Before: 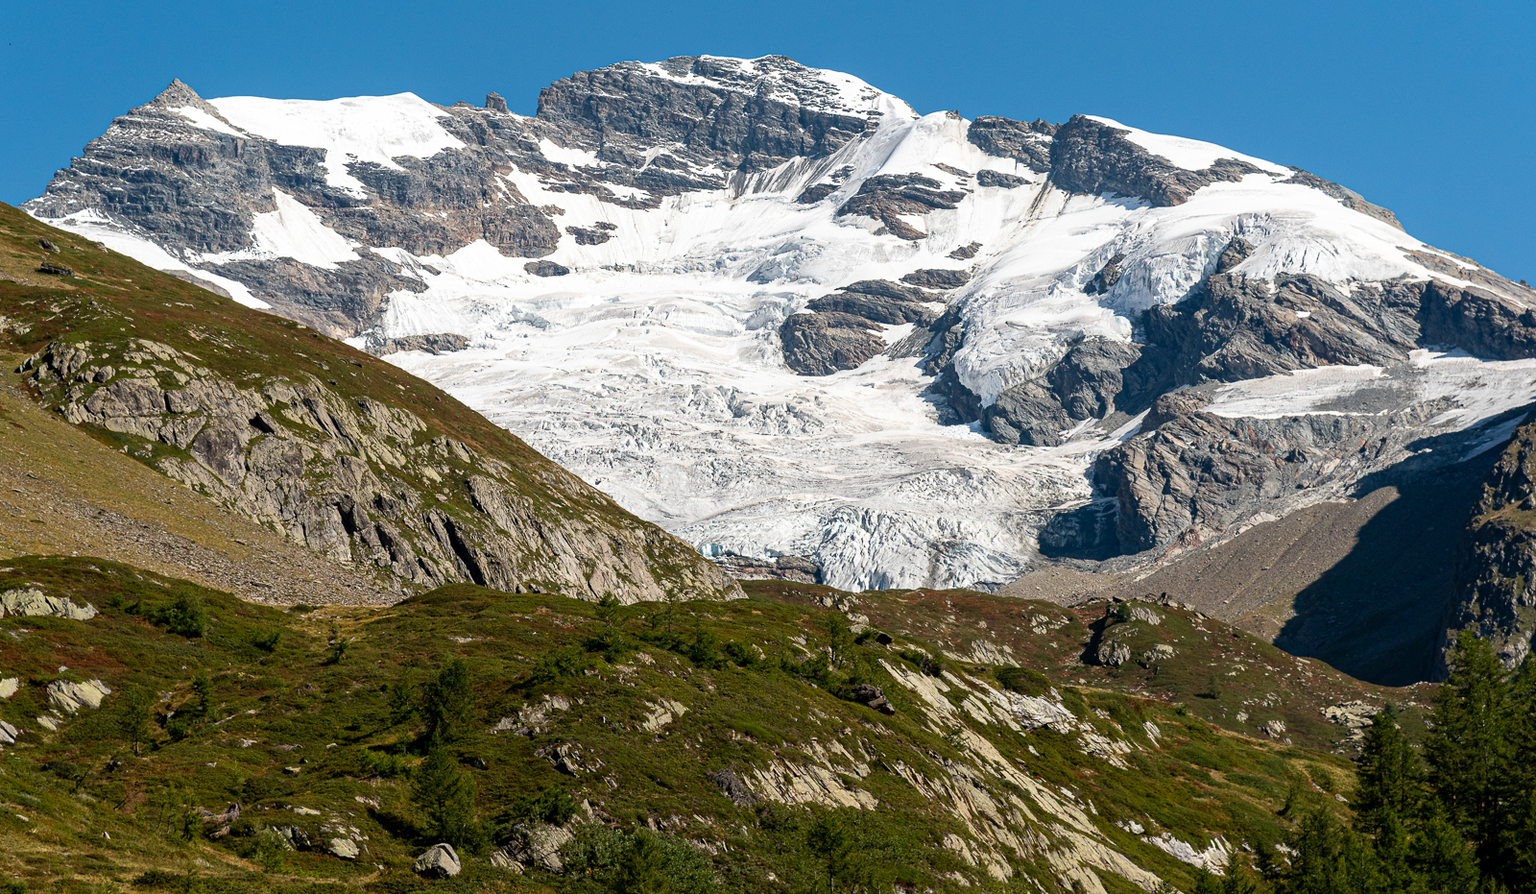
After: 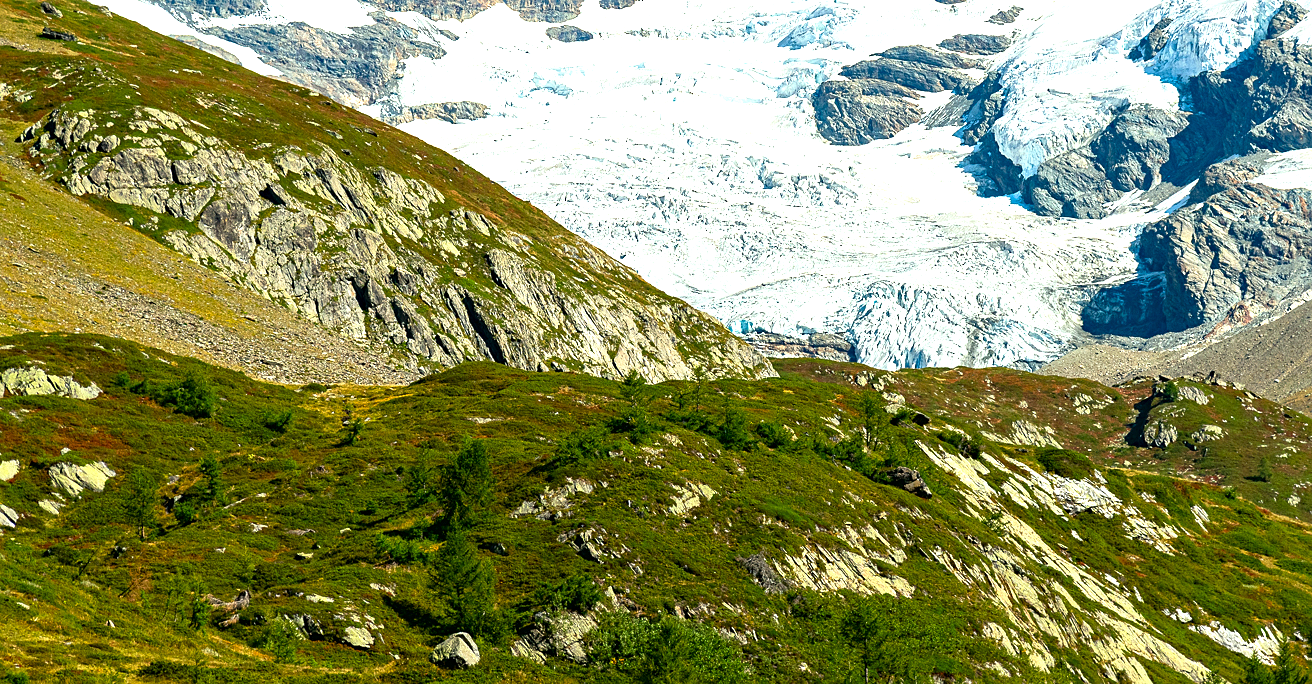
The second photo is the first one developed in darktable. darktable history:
crop: top 26.531%, right 17.959%
color correction: highlights a* -7.33, highlights b* 1.26, shadows a* -3.55, saturation 1.4
haze removal: compatibility mode true, adaptive false
sharpen: radius 1.272, amount 0.305, threshold 0
tone equalizer: on, module defaults
exposure: black level correction 0, exposure 0.95 EV, compensate exposure bias true, compensate highlight preservation false
